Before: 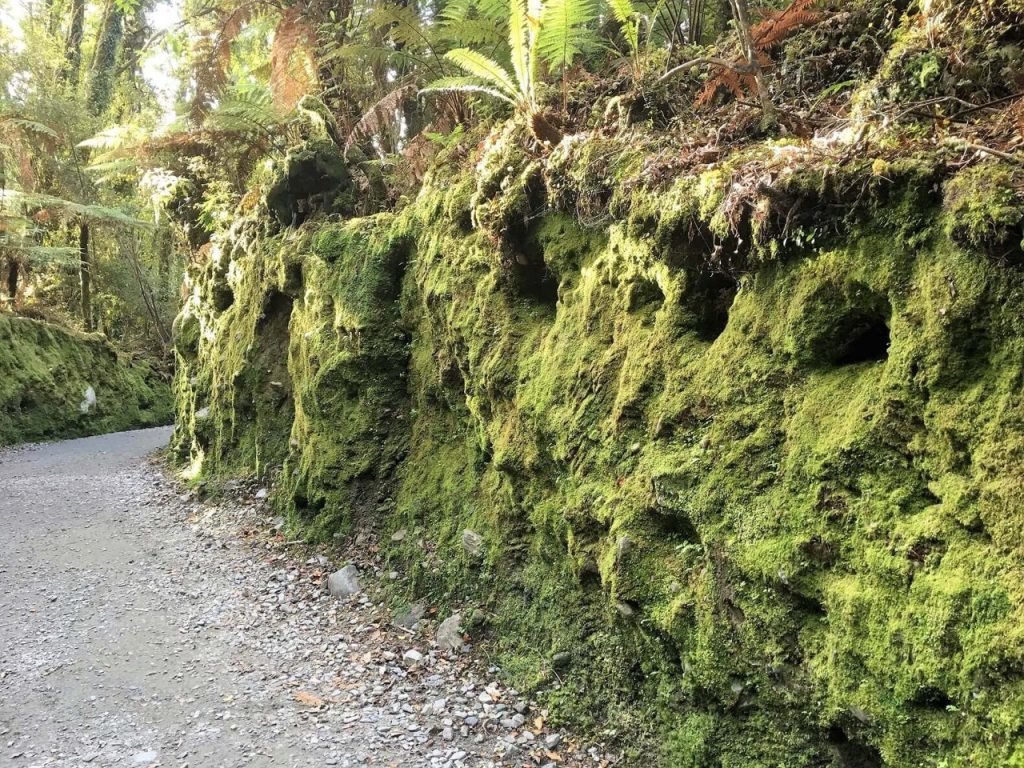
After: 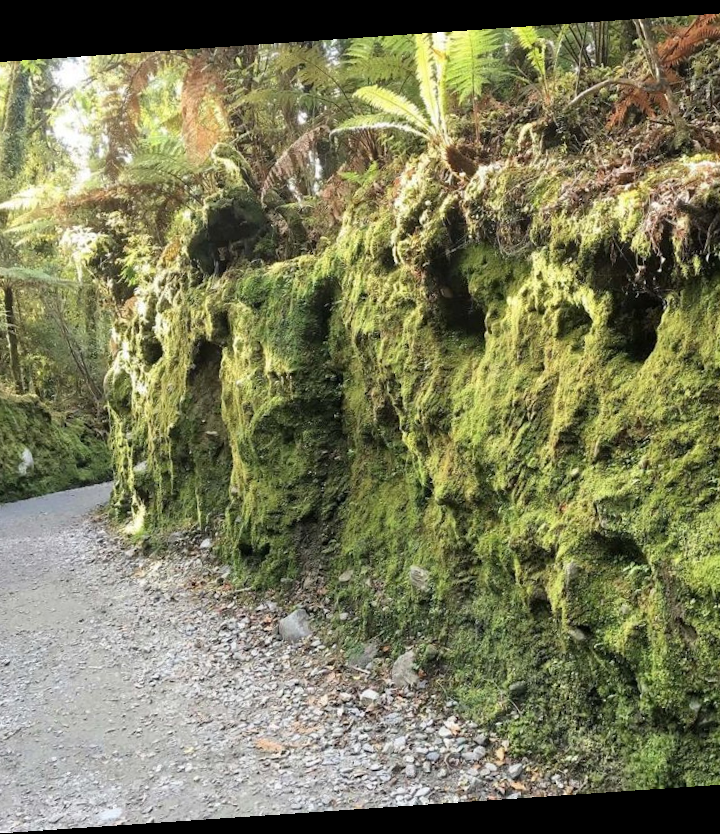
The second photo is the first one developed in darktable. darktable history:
crop and rotate: left 8.786%, right 24.548%
rotate and perspective: rotation -4.2°, shear 0.006, automatic cropping off
